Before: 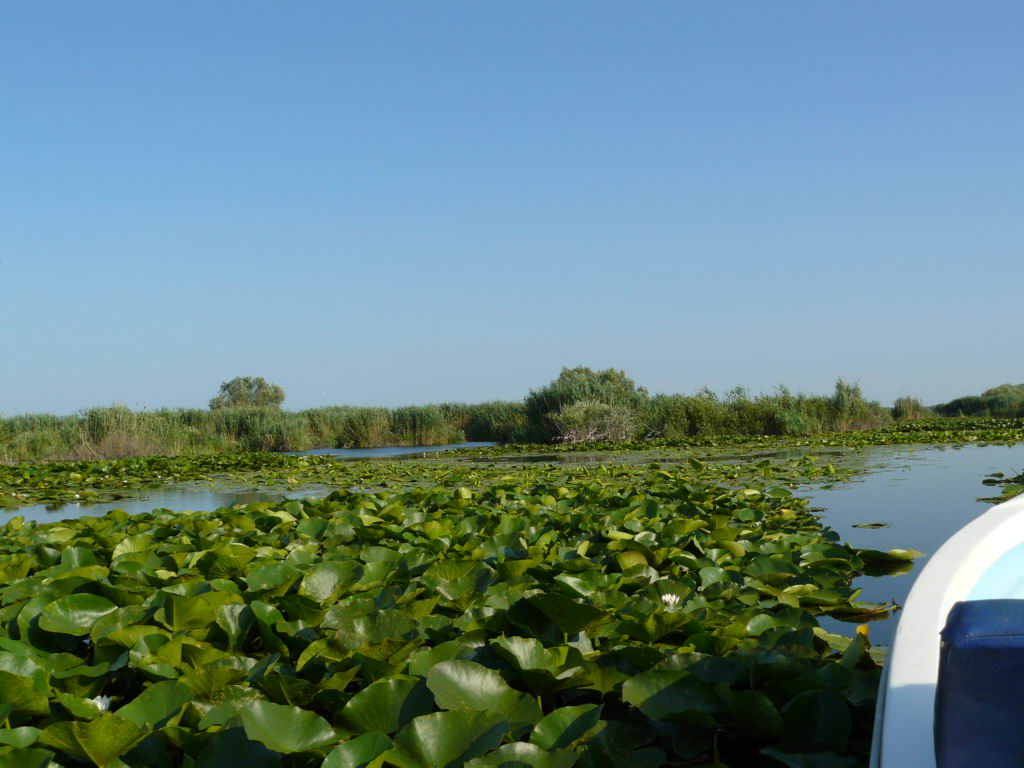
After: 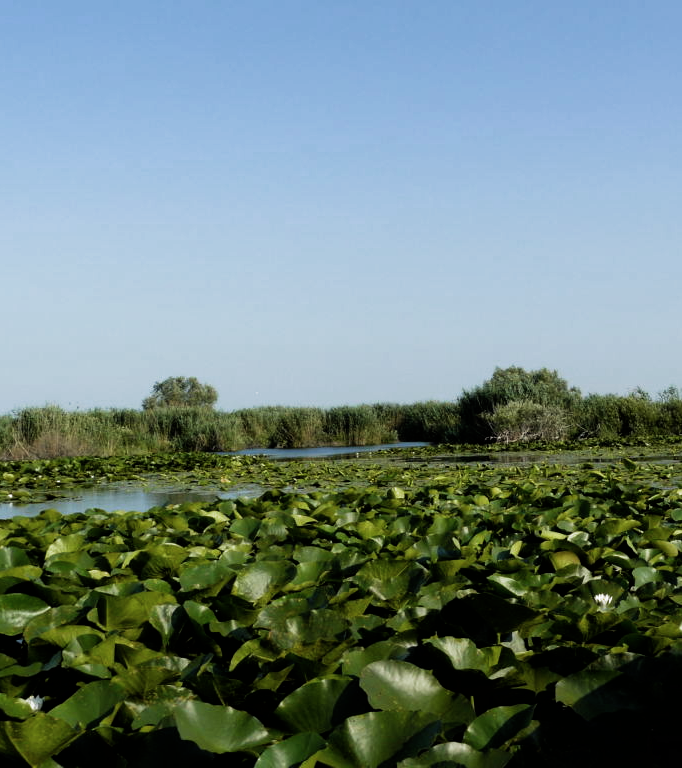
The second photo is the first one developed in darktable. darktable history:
filmic rgb: black relative exposure -8.2 EV, white relative exposure 2.2 EV, threshold 3 EV, hardness 7.11, latitude 75%, contrast 1.325, highlights saturation mix -2%, shadows ↔ highlights balance 30%, preserve chrominance RGB euclidean norm, color science v5 (2021), contrast in shadows safe, contrast in highlights safe, enable highlight reconstruction true
crop and rotate: left 6.617%, right 26.717%
